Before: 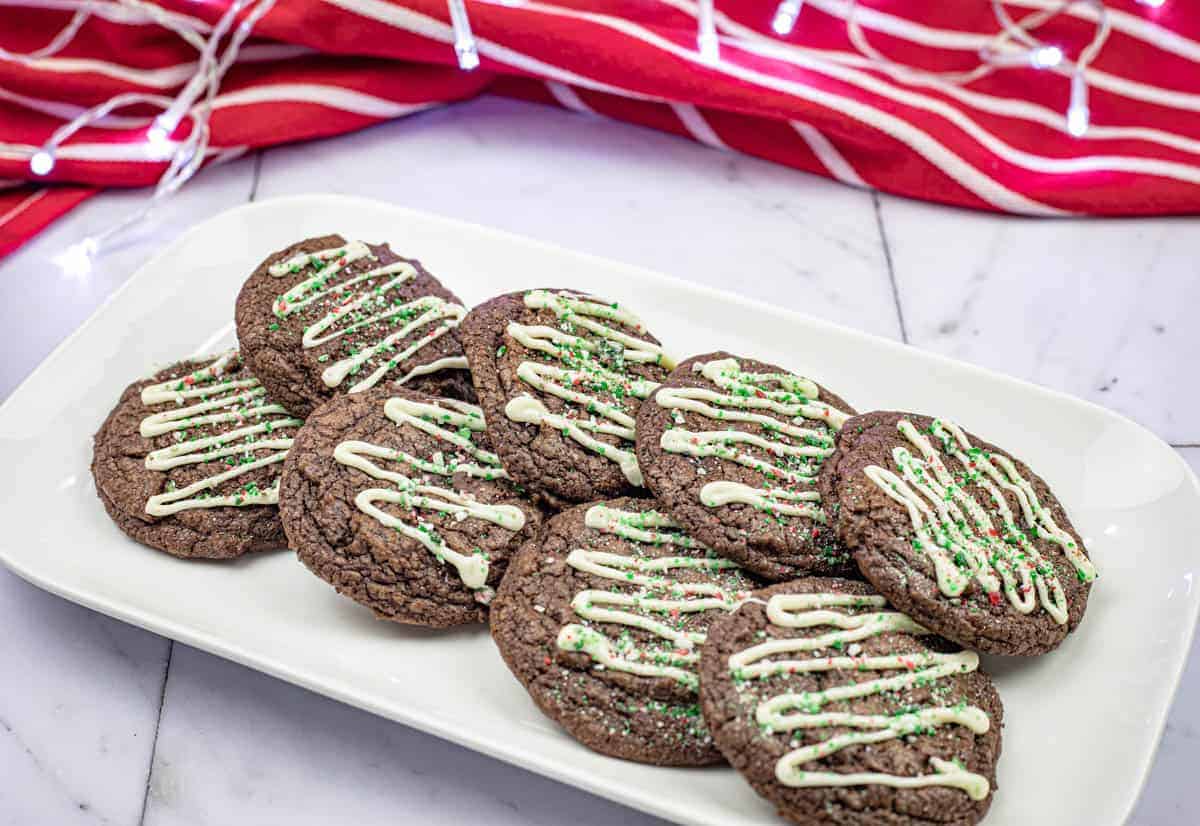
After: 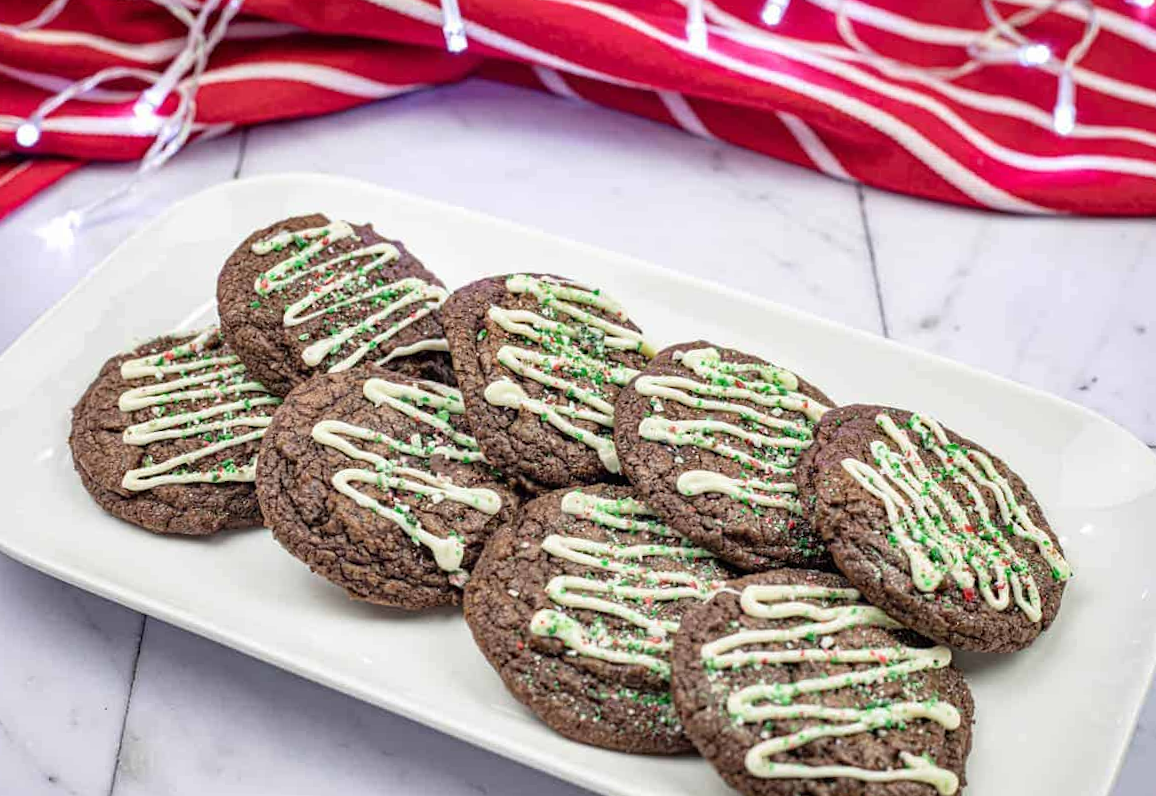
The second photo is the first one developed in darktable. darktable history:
crop and rotate: angle -1.48°
